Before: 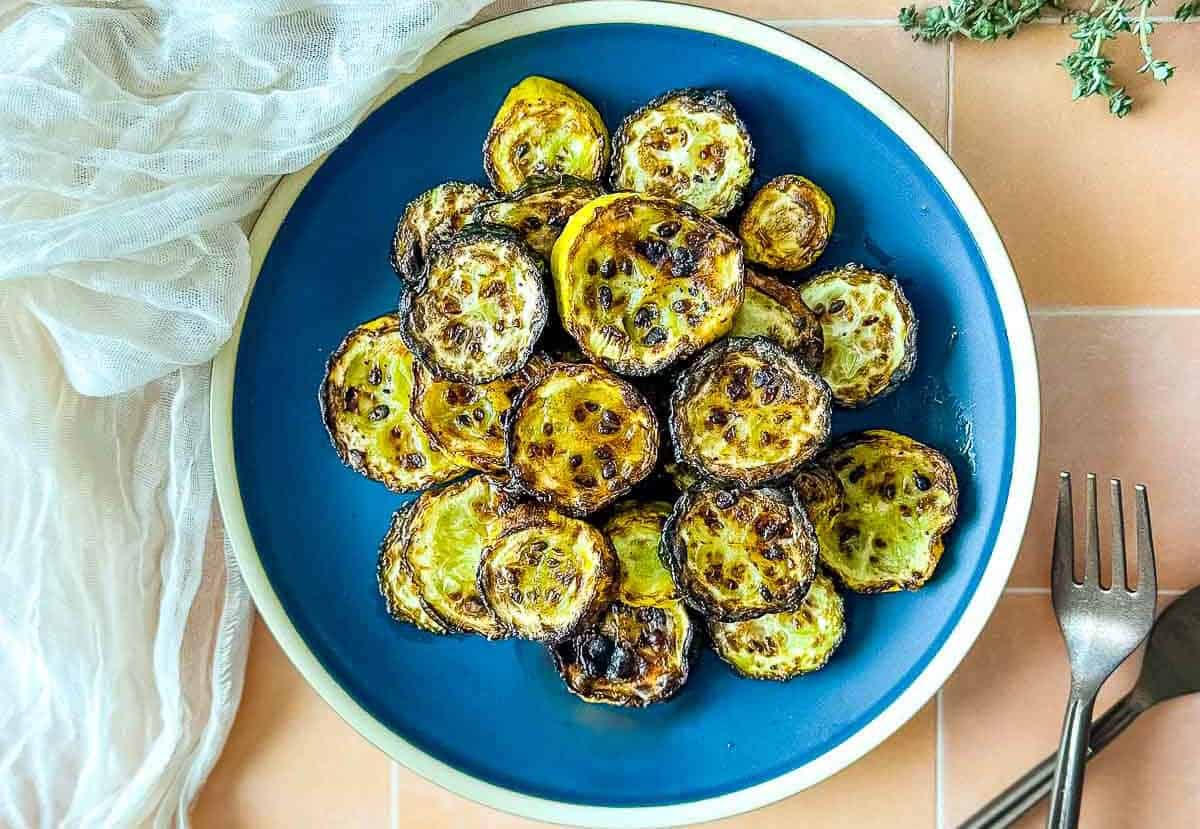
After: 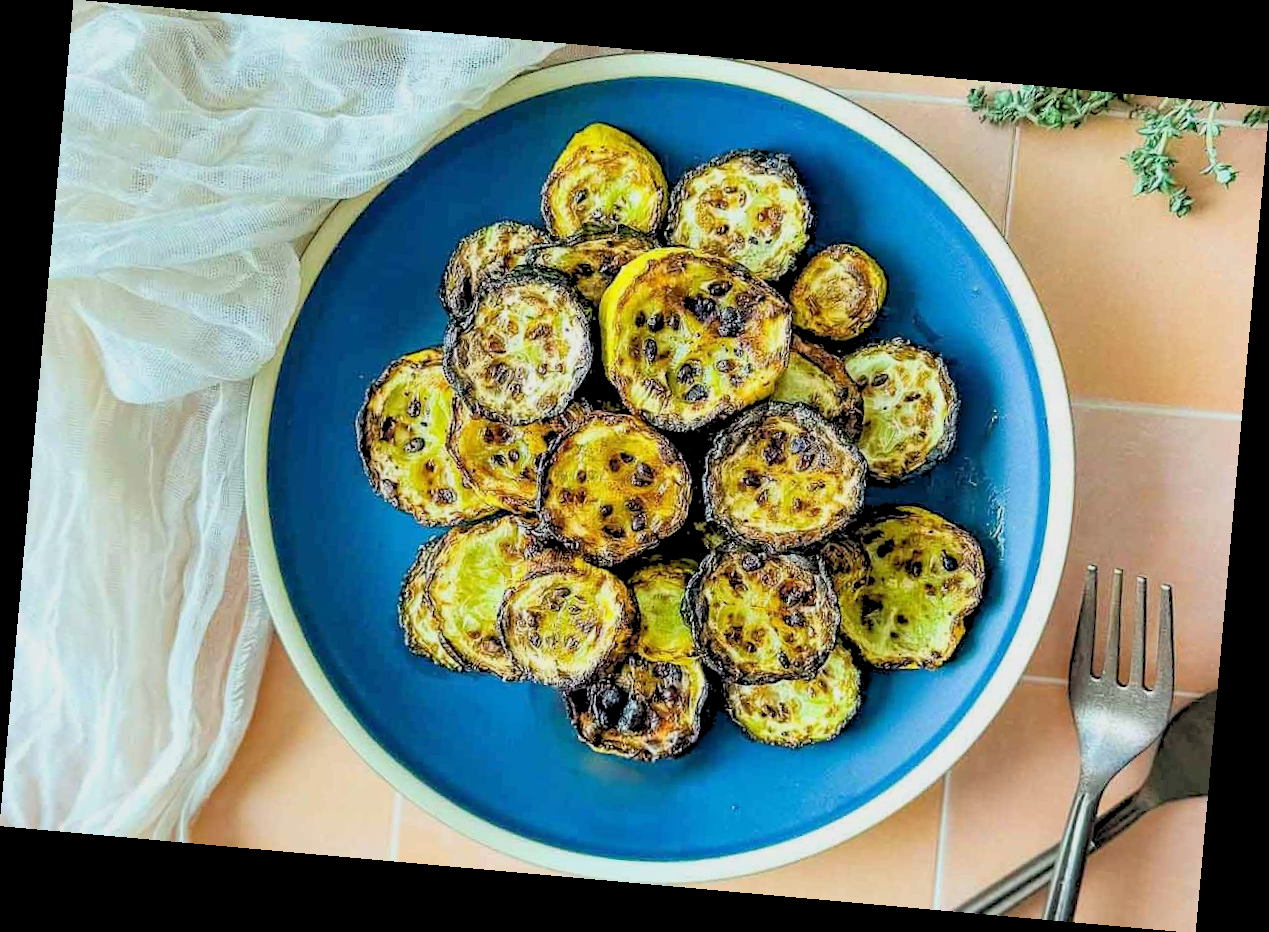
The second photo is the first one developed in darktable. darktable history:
rotate and perspective: rotation 5.12°, automatic cropping off
rgb levels: preserve colors sum RGB, levels [[0.038, 0.433, 0.934], [0, 0.5, 1], [0, 0.5, 1]]
